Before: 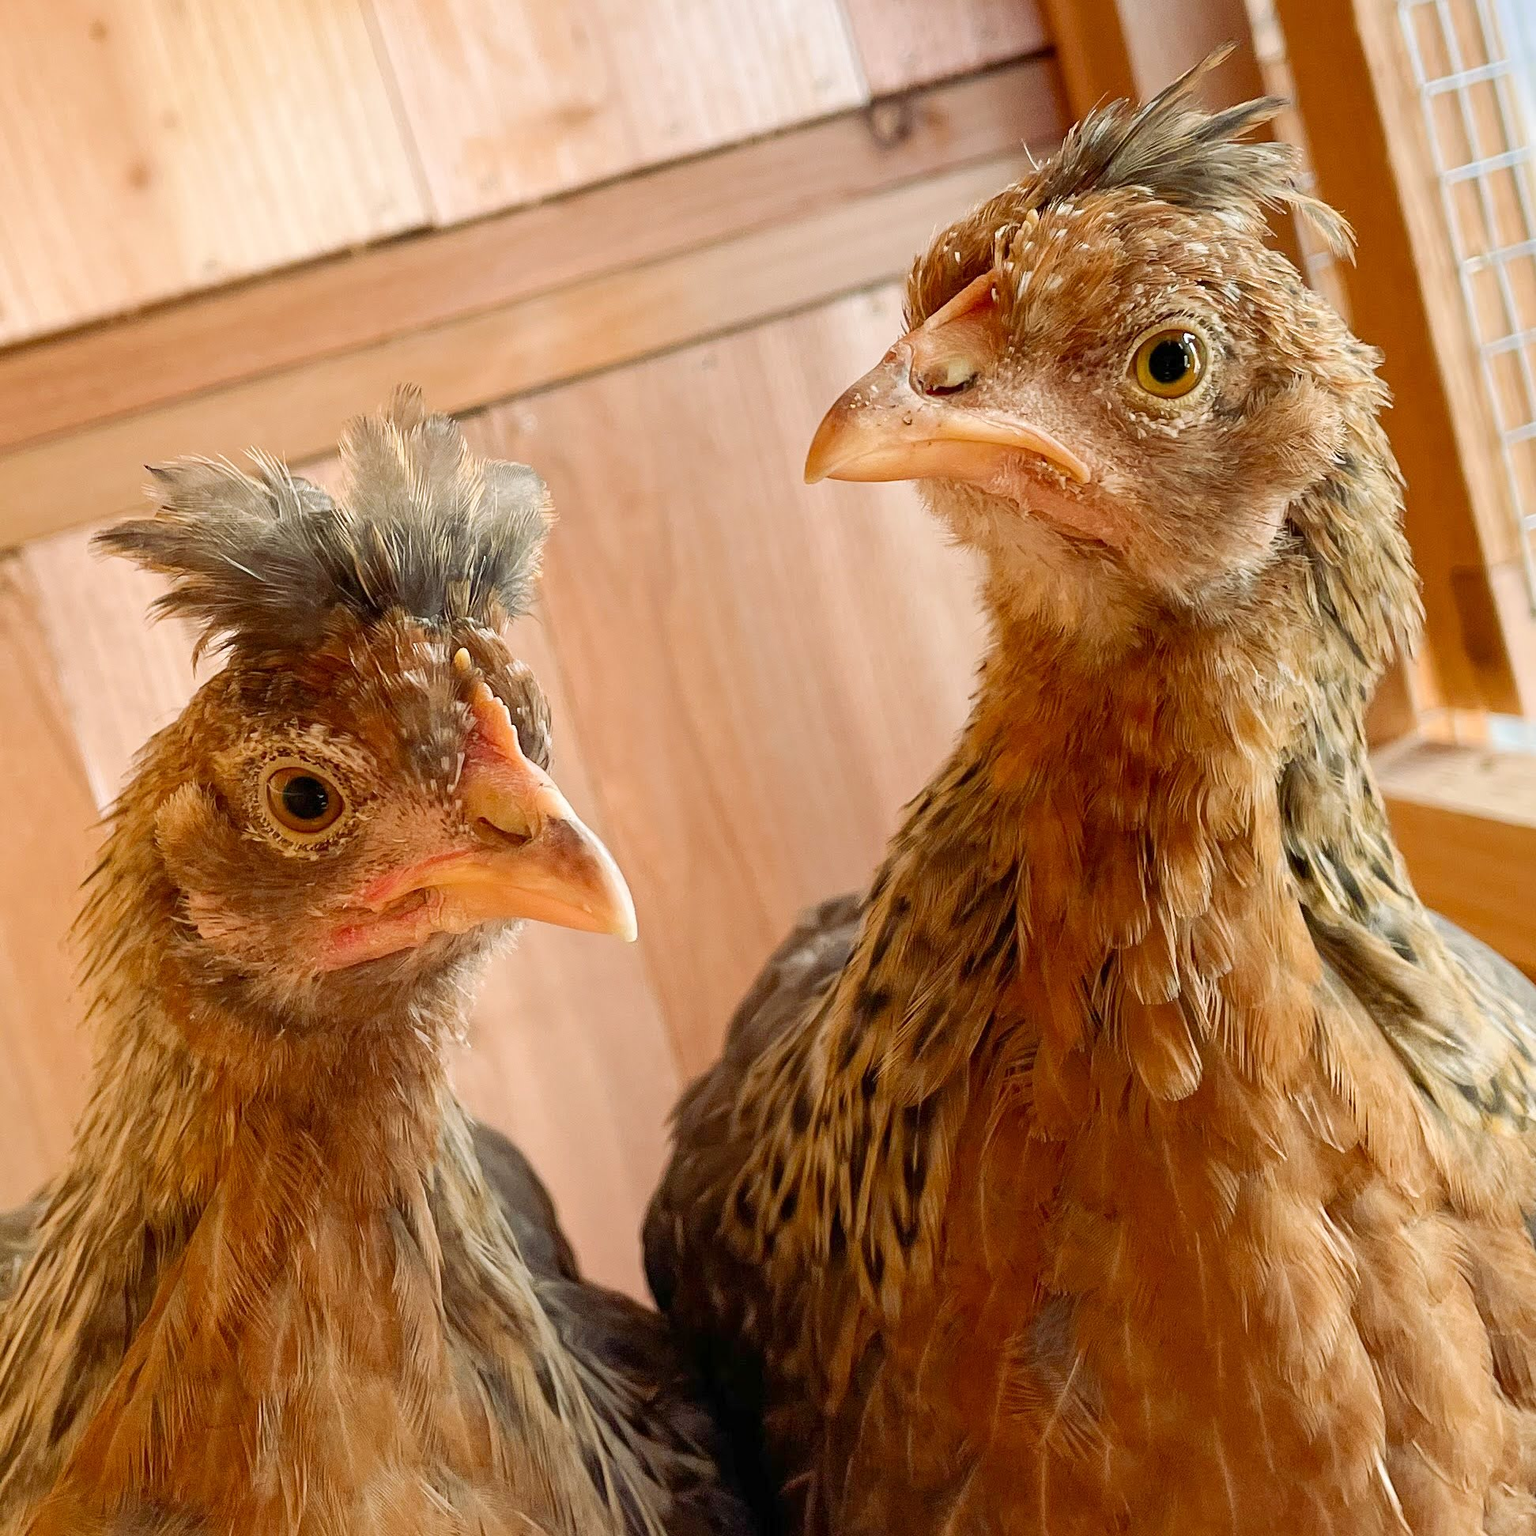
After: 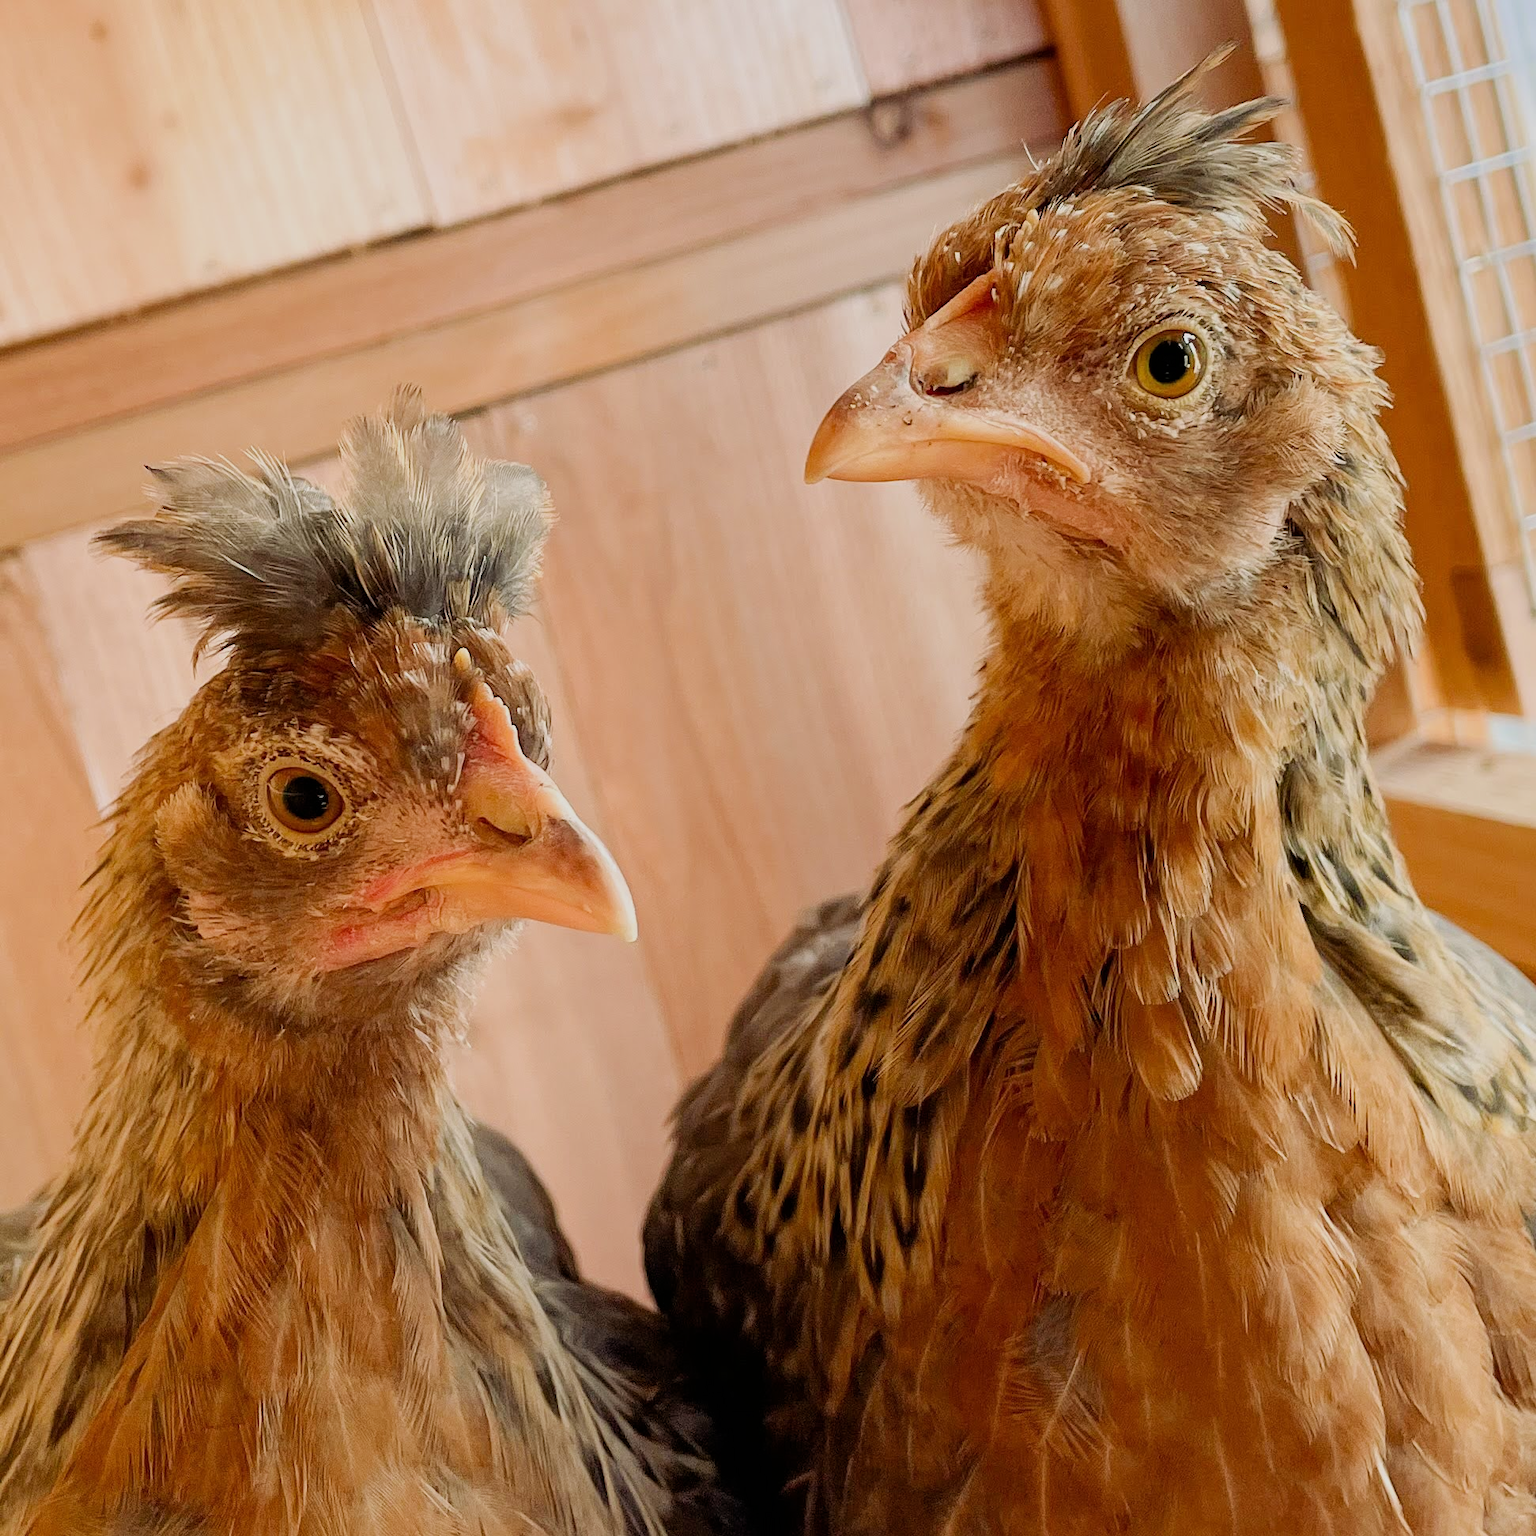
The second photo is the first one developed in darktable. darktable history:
filmic rgb: black relative exposure -7.98 EV, white relative exposure 3.8 EV, hardness 4.38
